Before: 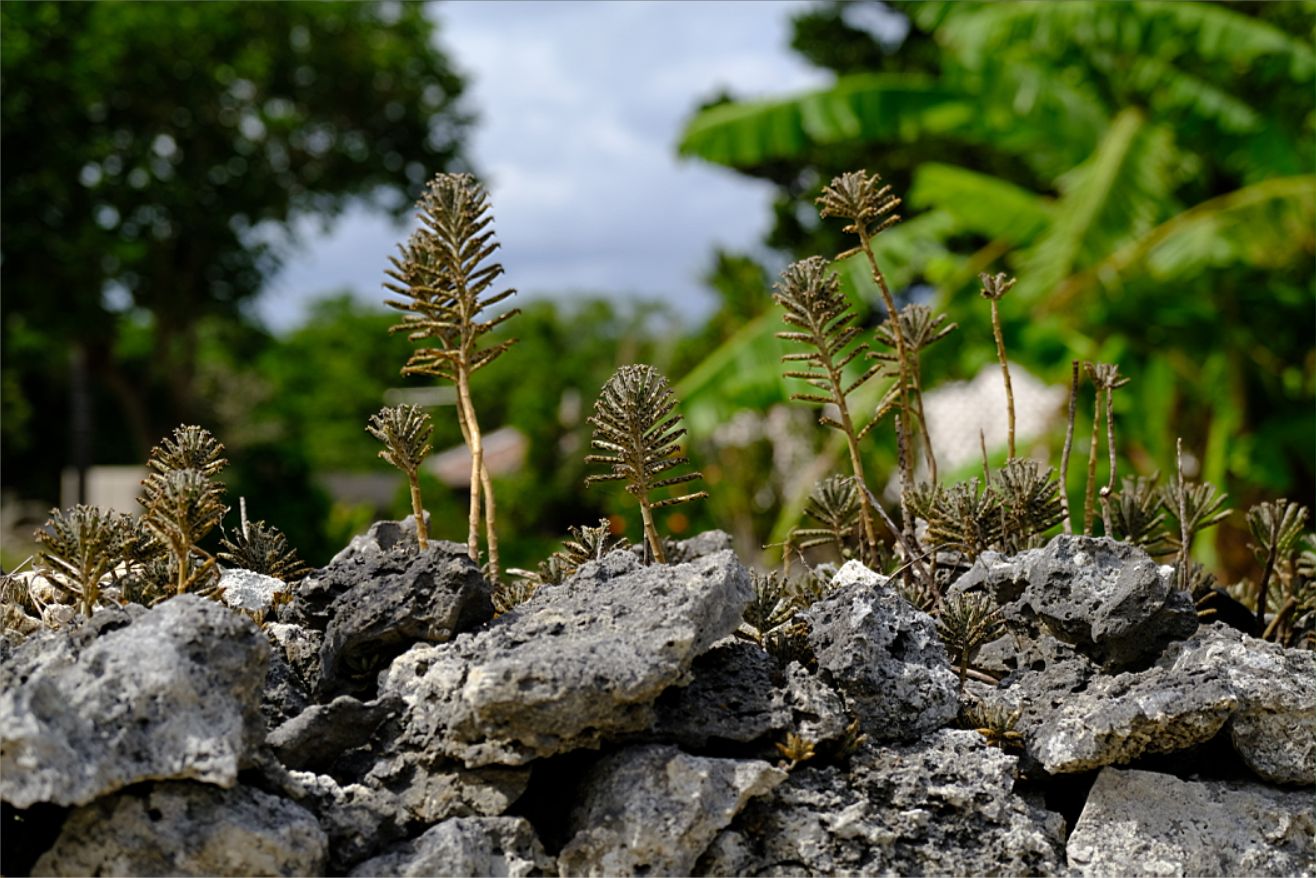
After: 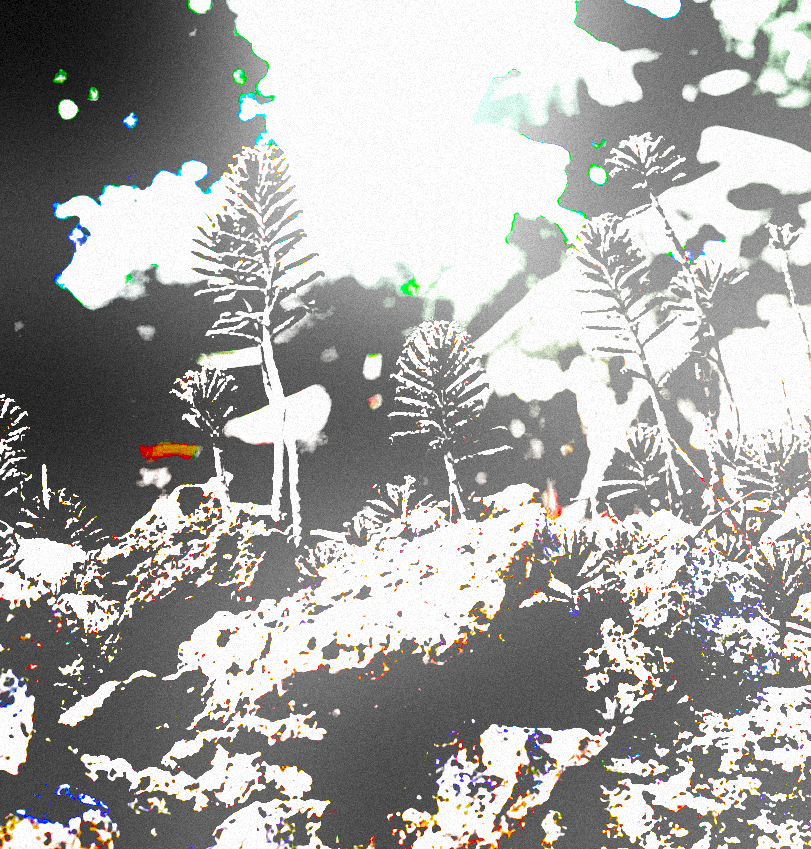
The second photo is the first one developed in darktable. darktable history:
crop and rotate: left 13.537%, right 19.796%
rotate and perspective: rotation -1.68°, lens shift (vertical) -0.146, crop left 0.049, crop right 0.912, crop top 0.032, crop bottom 0.96
exposure: black level correction 0.1, exposure 3 EV, compensate highlight preservation false
contrast brightness saturation: brightness -0.52
filmic rgb: black relative exposure -16 EV, threshold -0.33 EV, transition 3.19 EV, structure ↔ texture 100%, target black luminance 0%, hardness 7.57, latitude 72.96%, contrast 0.908, highlights saturation mix 10%, shadows ↔ highlights balance -0.38%, add noise in highlights 0, preserve chrominance no, color science v4 (2020), iterations of high-quality reconstruction 10, enable highlight reconstruction true
grain: strength 35%, mid-tones bias 0%
bloom: on, module defaults
